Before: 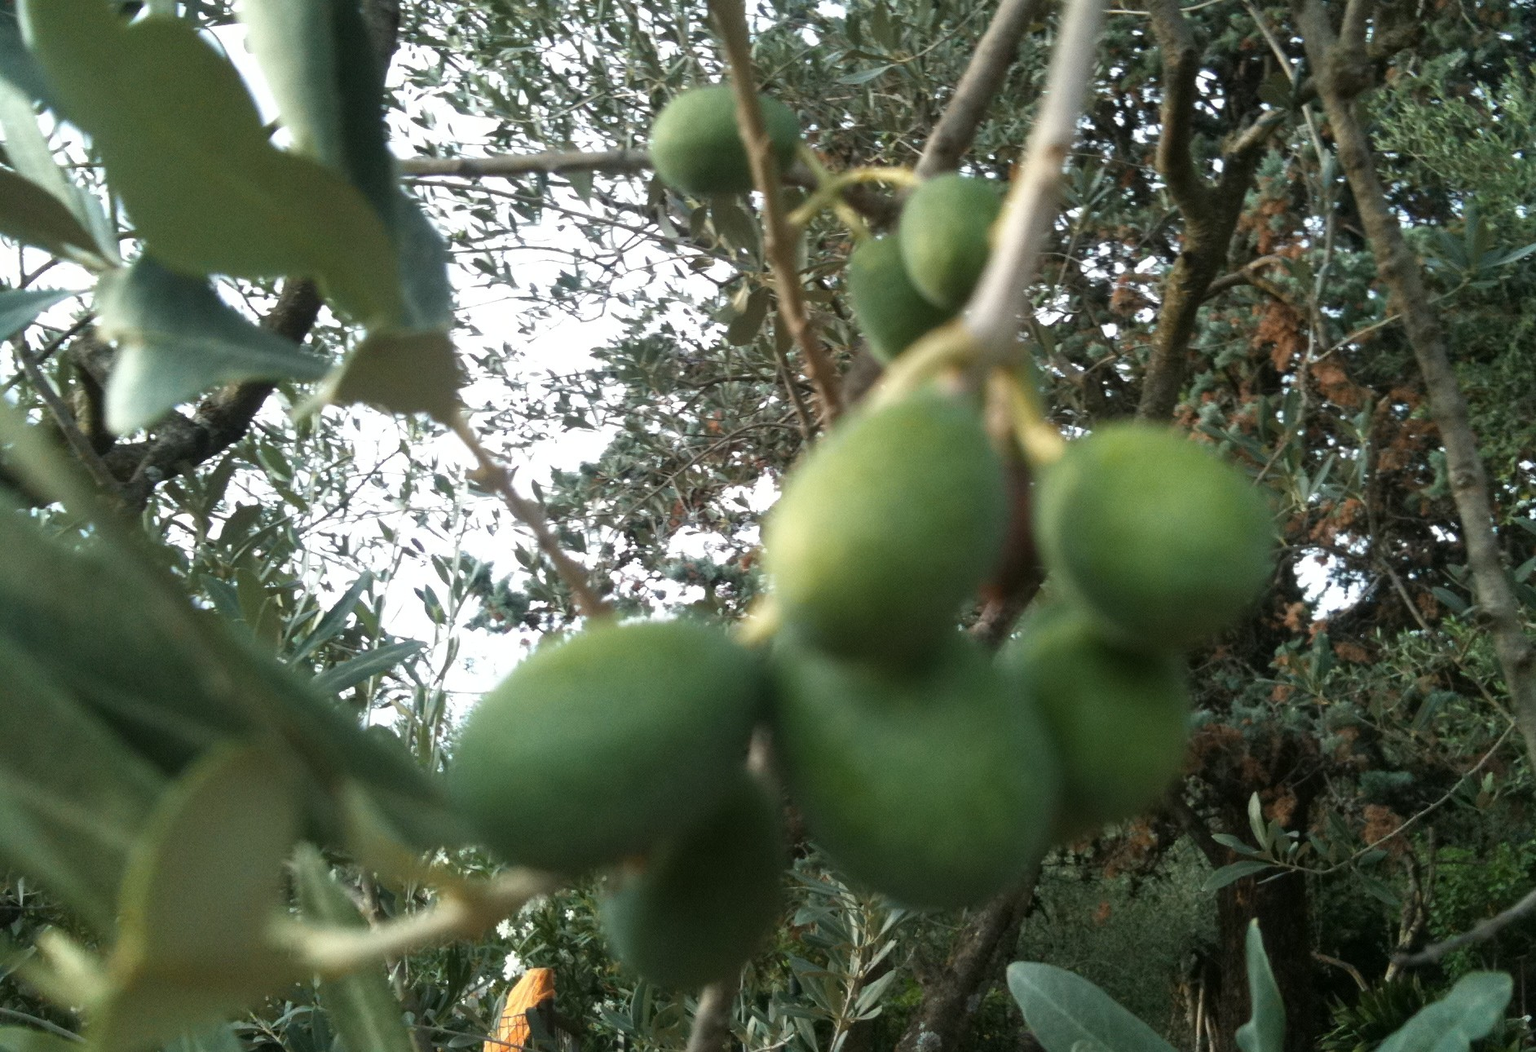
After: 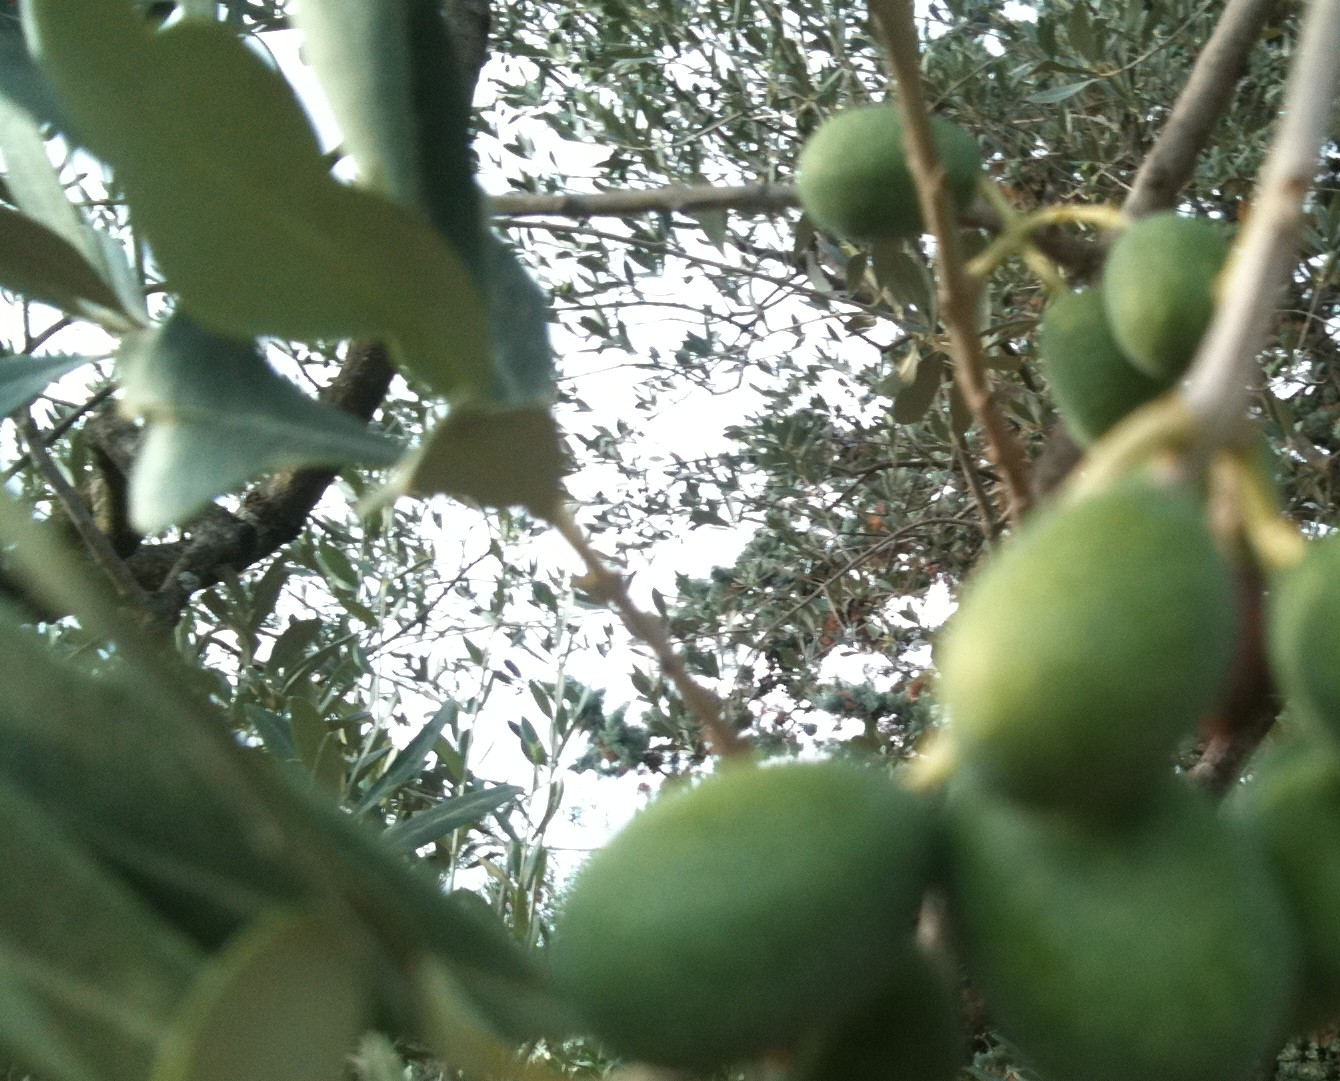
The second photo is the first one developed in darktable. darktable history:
crop: right 28.84%, bottom 16.158%
